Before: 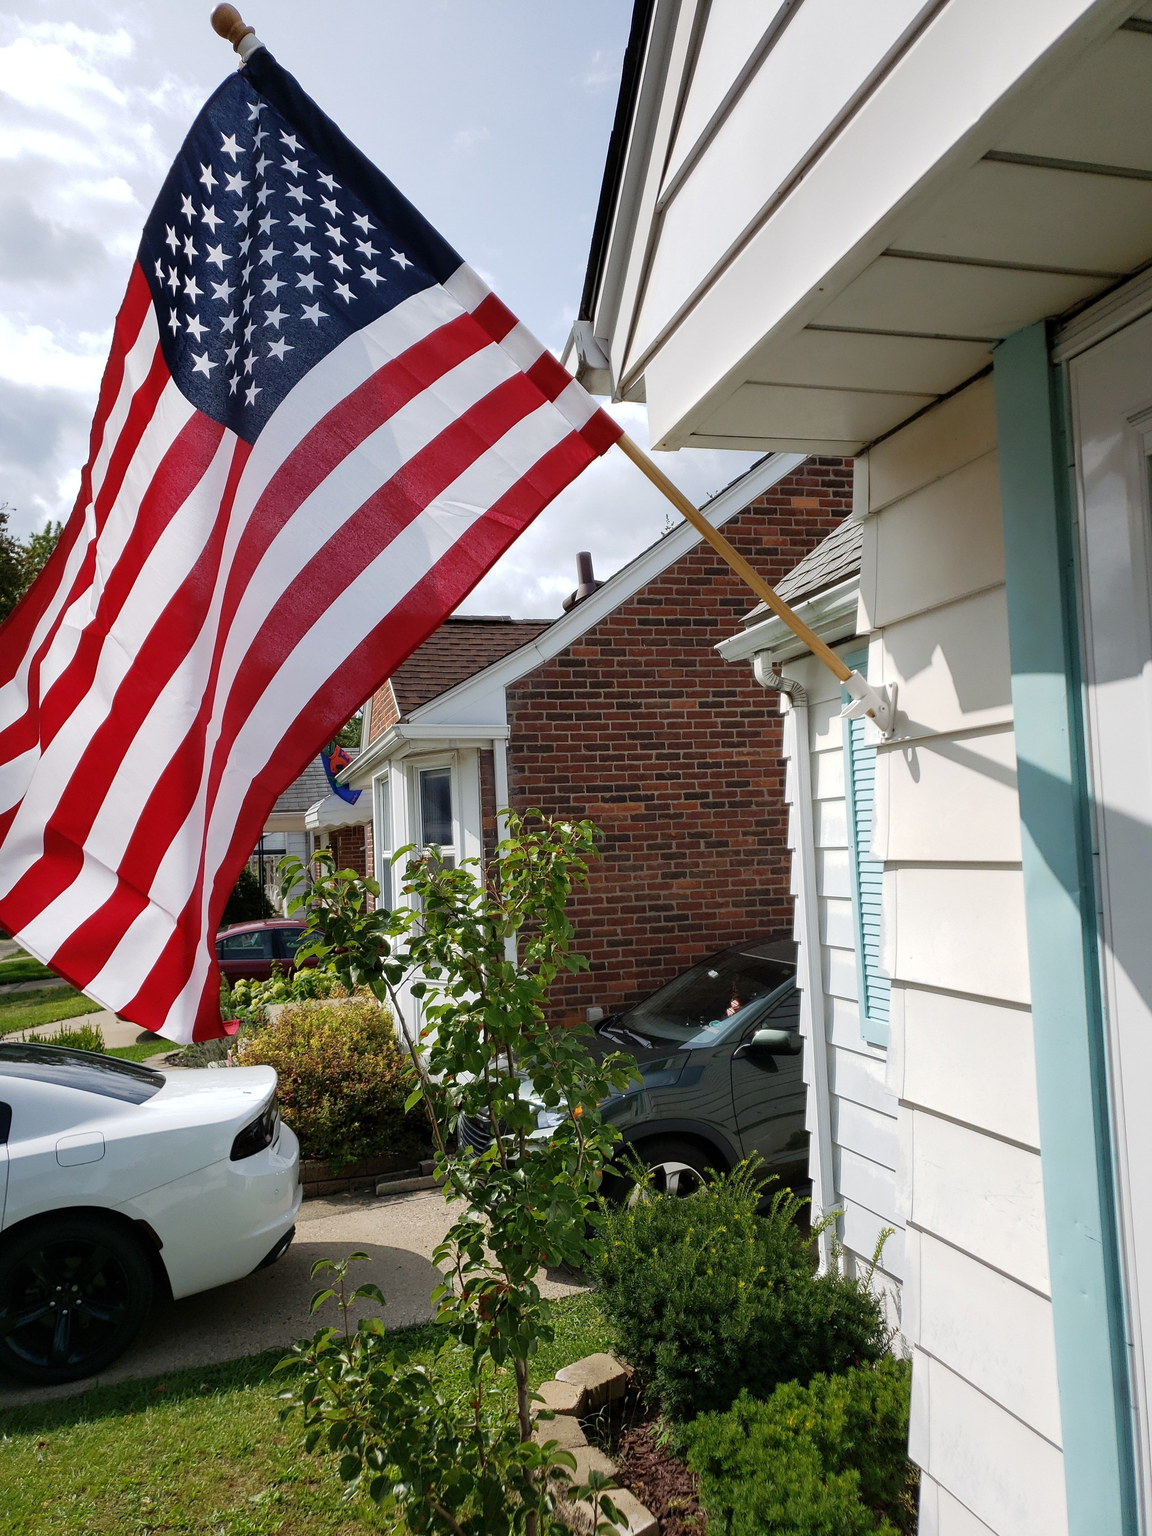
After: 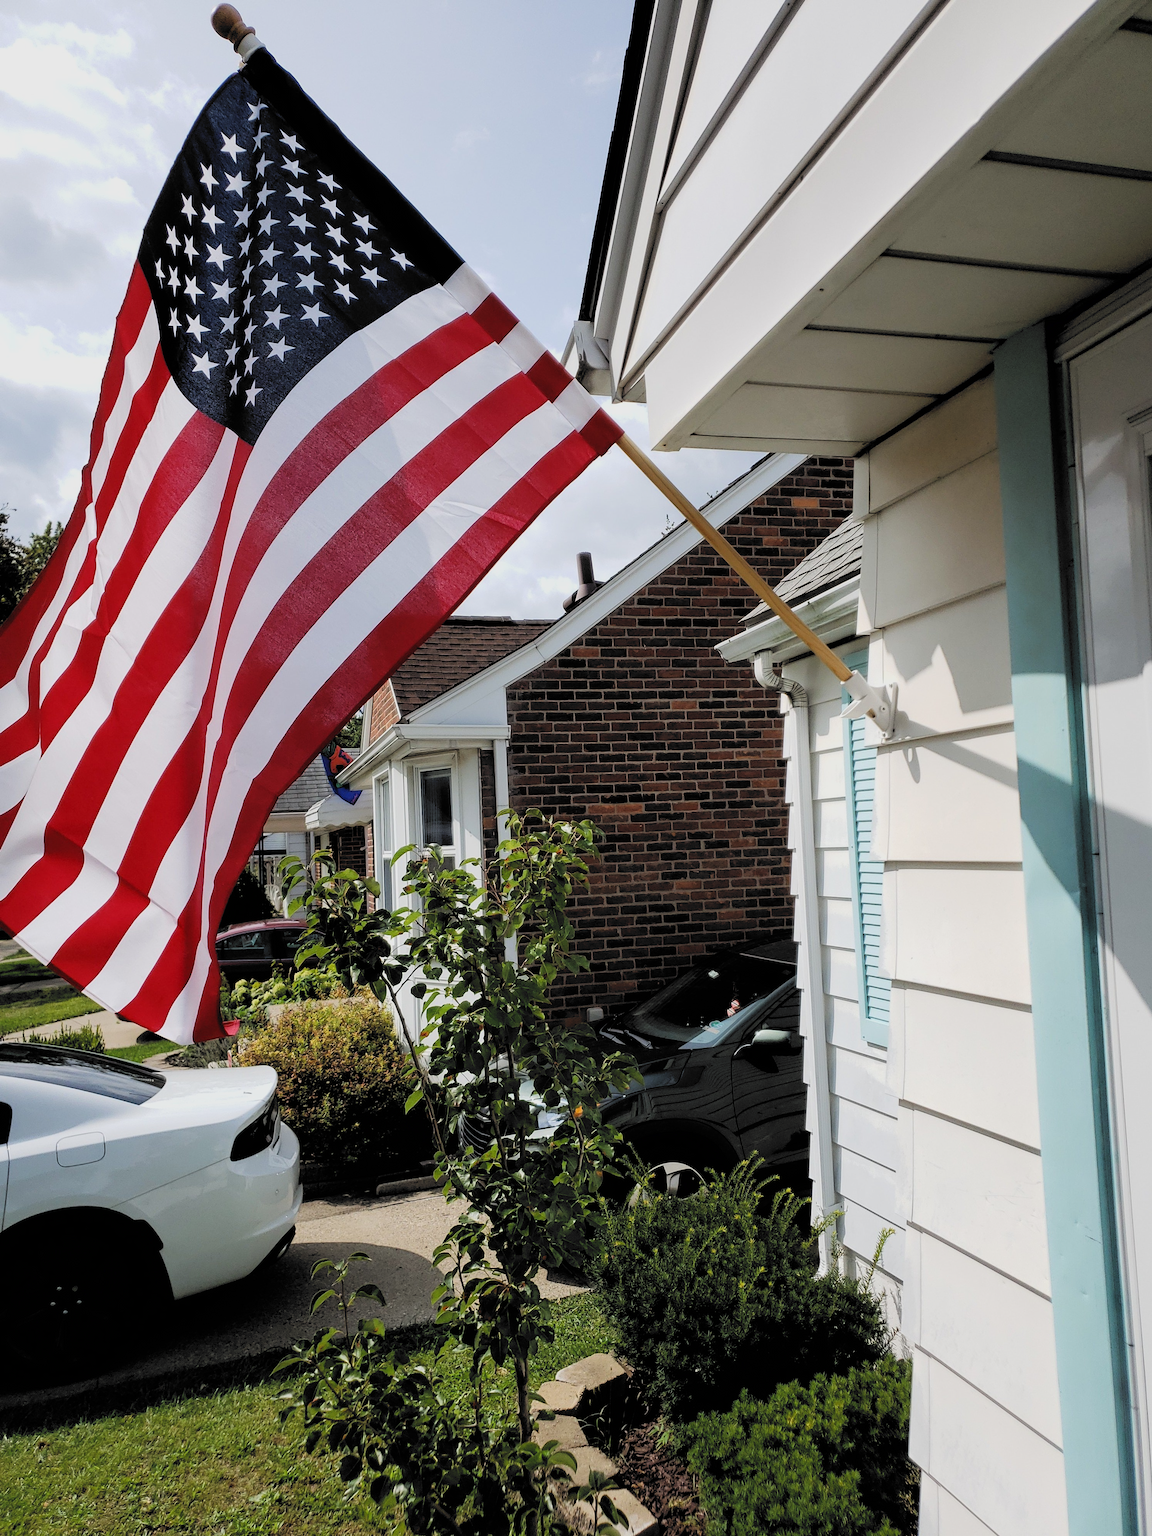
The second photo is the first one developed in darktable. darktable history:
filmic rgb: black relative exposure -5.02 EV, white relative exposure 3.49 EV, hardness 3.17, contrast 1.198, highlights saturation mix -49.58%, color science v6 (2022)
